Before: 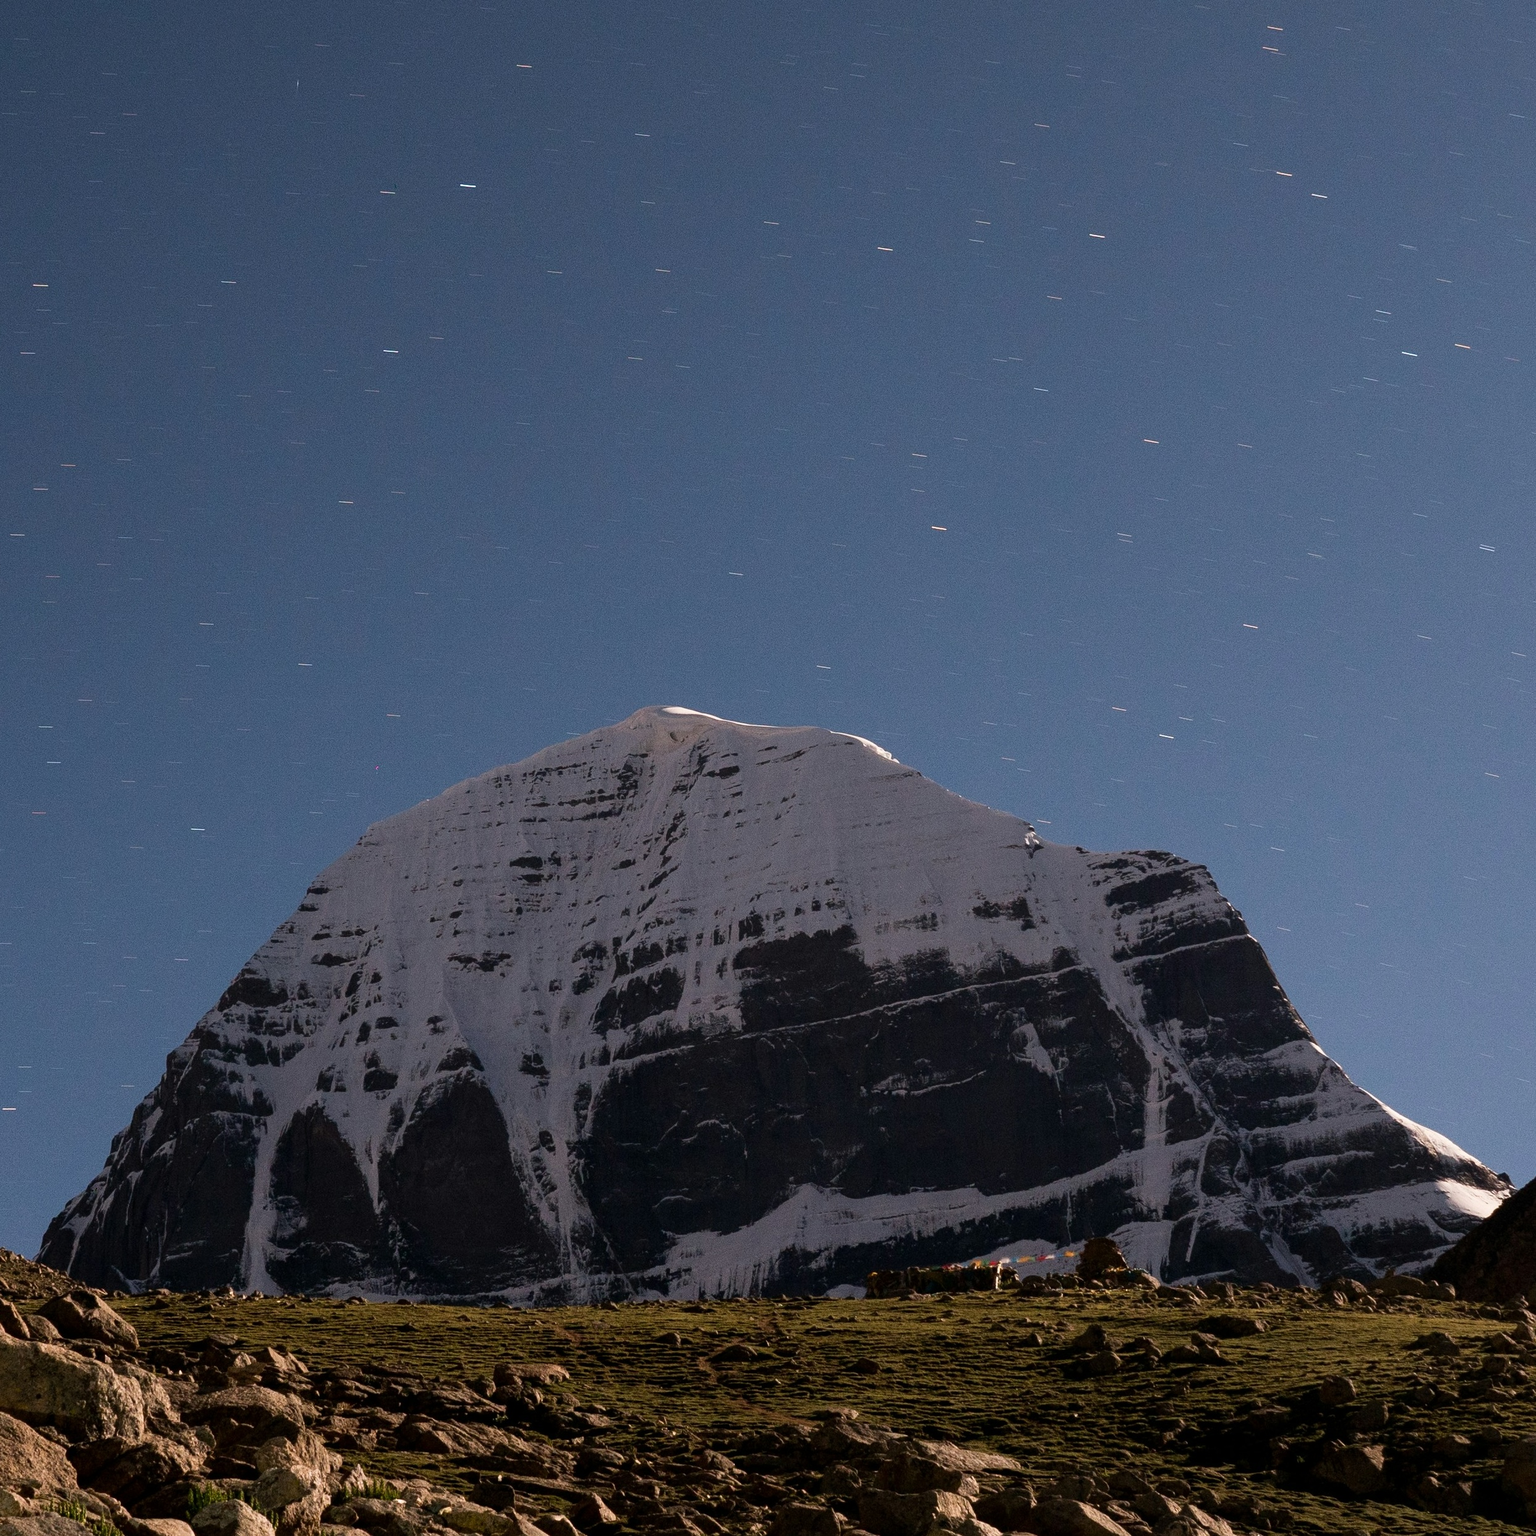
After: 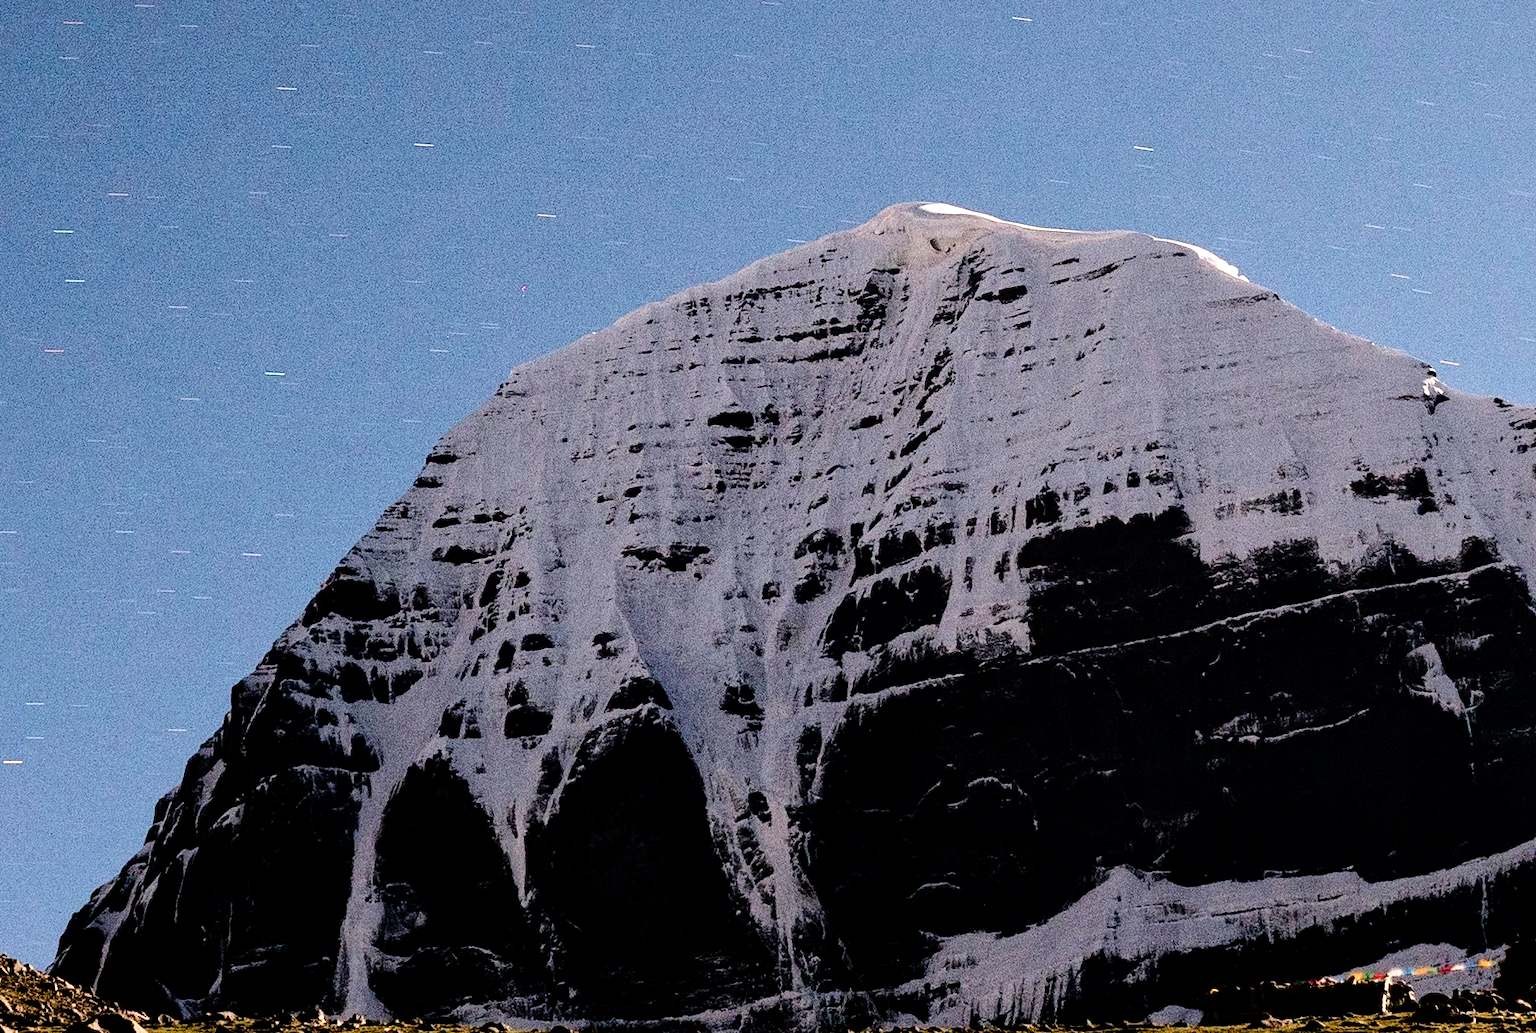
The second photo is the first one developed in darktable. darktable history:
grain: coarseness 0.09 ISO
crop: top 36.498%, right 27.964%, bottom 14.995%
base curve: curves: ch0 [(0, 0) (0.028, 0.03) (0.121, 0.232) (0.46, 0.748) (0.859, 0.968) (1, 1)]
local contrast: mode bilateral grid, contrast 20, coarseness 50, detail 132%, midtone range 0.2
tone curve: curves: ch0 [(0, 0) (0.003, 0) (0.011, 0.001) (0.025, 0.001) (0.044, 0.003) (0.069, 0.009) (0.1, 0.018) (0.136, 0.032) (0.177, 0.074) (0.224, 0.13) (0.277, 0.218) (0.335, 0.321) (0.399, 0.425) (0.468, 0.523) (0.543, 0.617) (0.623, 0.708) (0.709, 0.789) (0.801, 0.873) (0.898, 0.967) (1, 1)], preserve colors none
color zones: curves: ch1 [(0, 0.469) (0.01, 0.469) (0.12, 0.446) (0.248, 0.469) (0.5, 0.5) (0.748, 0.5) (0.99, 0.469) (1, 0.469)]
